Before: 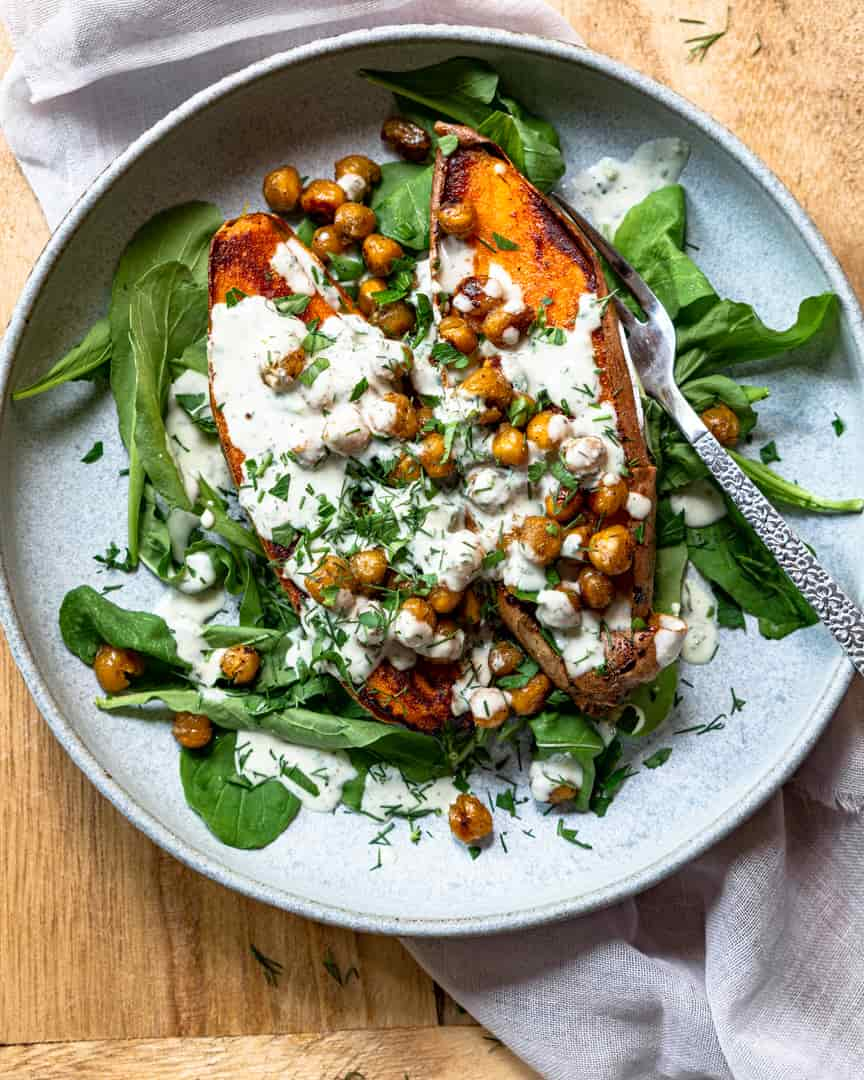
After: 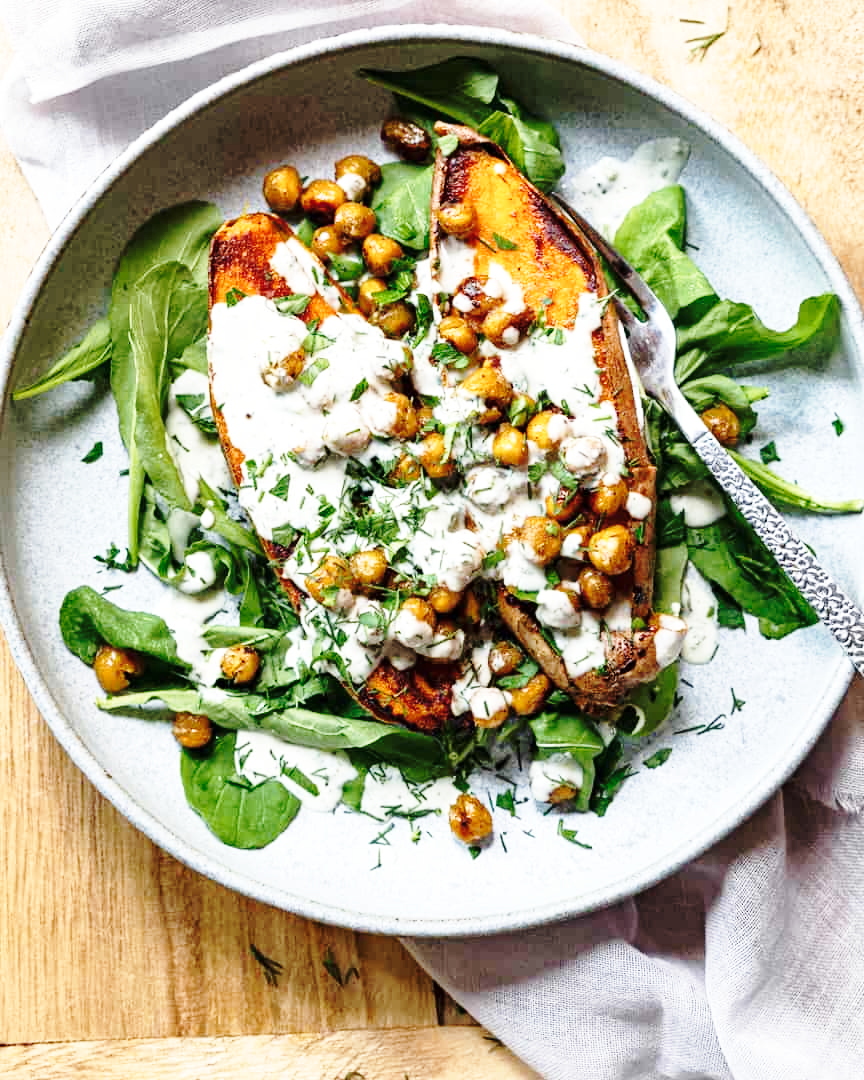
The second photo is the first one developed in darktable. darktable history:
base curve: curves: ch0 [(0, 0) (0.032, 0.037) (0.105, 0.228) (0.435, 0.76) (0.856, 0.983) (1, 1)], preserve colors none
color contrast: green-magenta contrast 0.84, blue-yellow contrast 0.86
